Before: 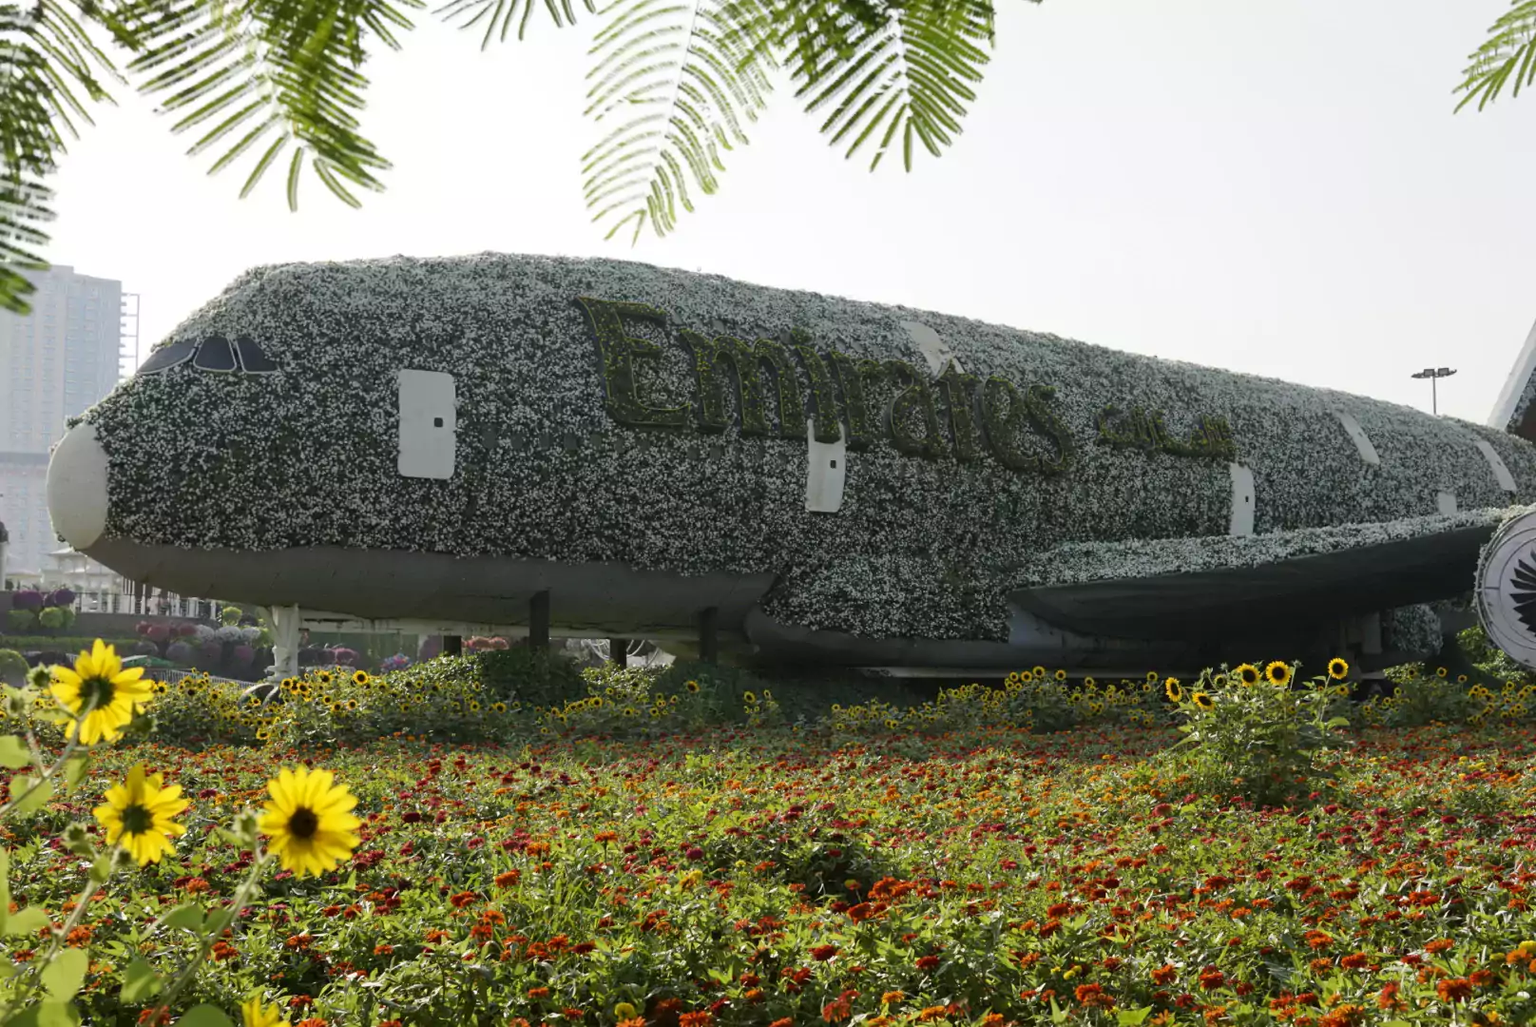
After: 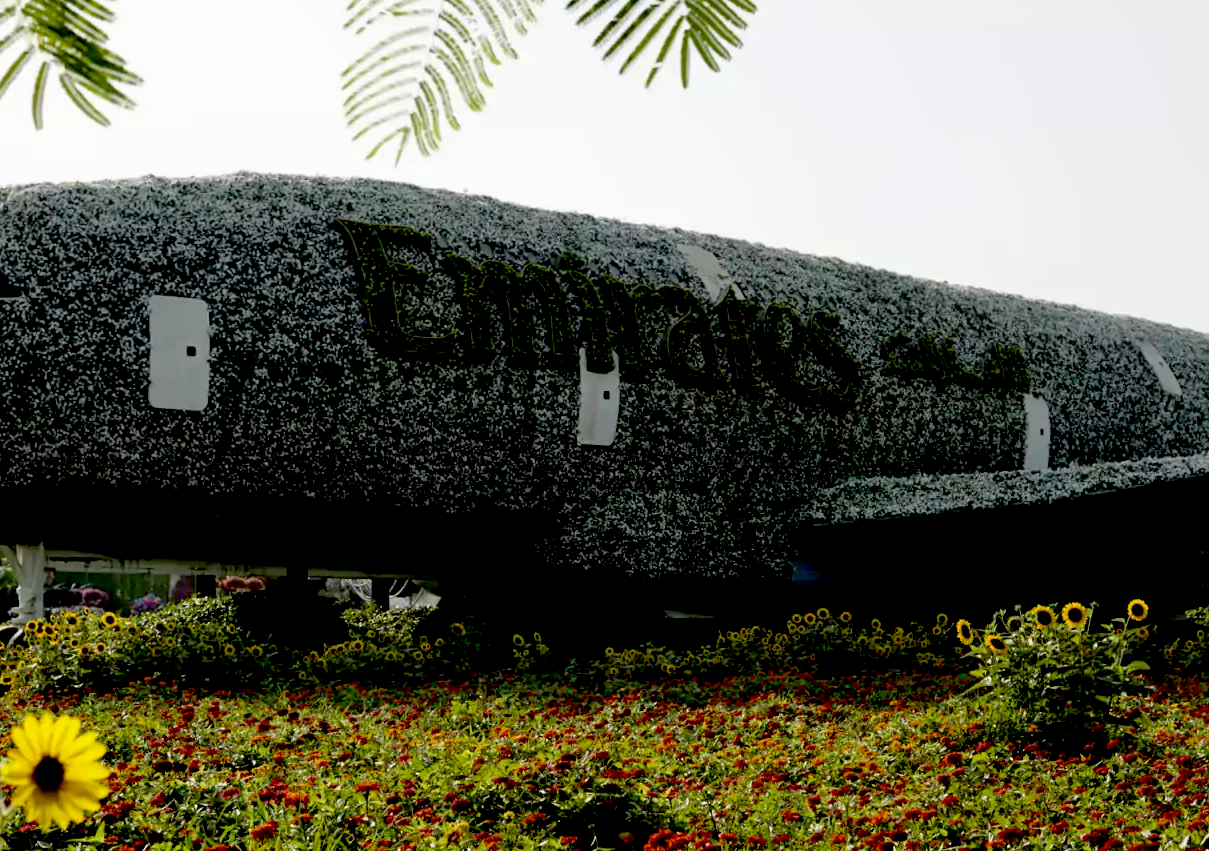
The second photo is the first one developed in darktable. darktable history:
crop: left 16.768%, top 8.653%, right 8.362%, bottom 12.485%
exposure: black level correction 0.056, exposure -0.039 EV, compensate highlight preservation false
